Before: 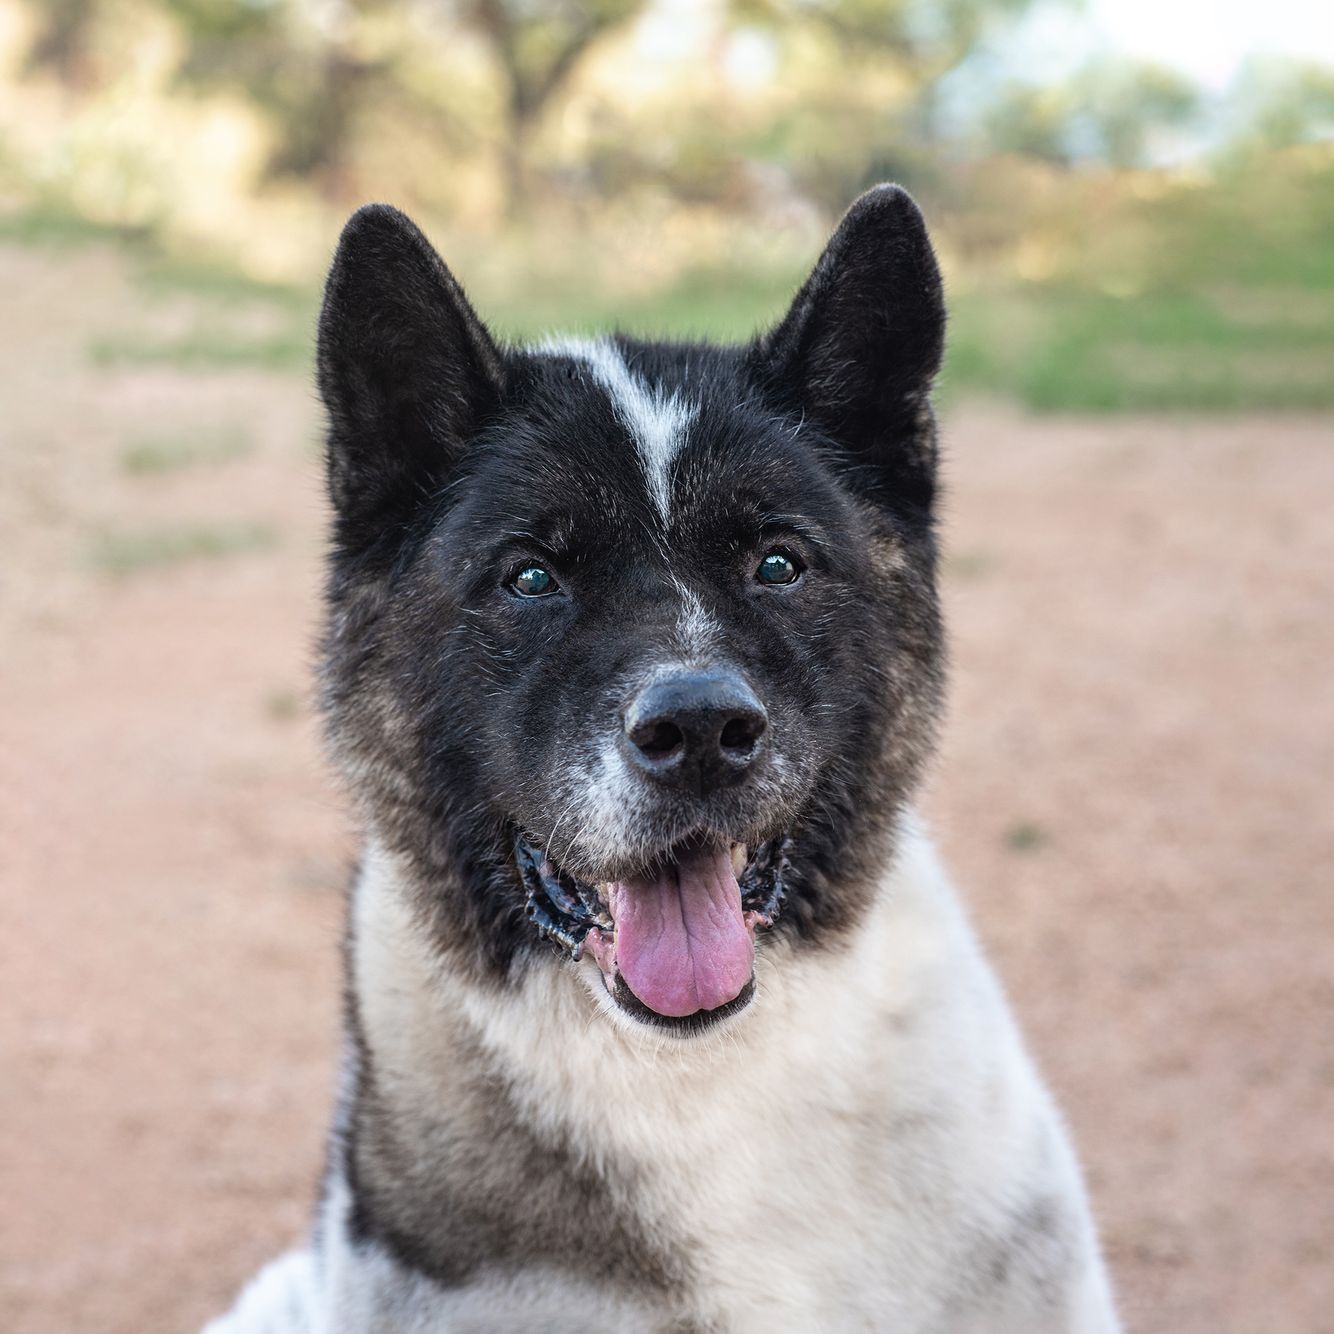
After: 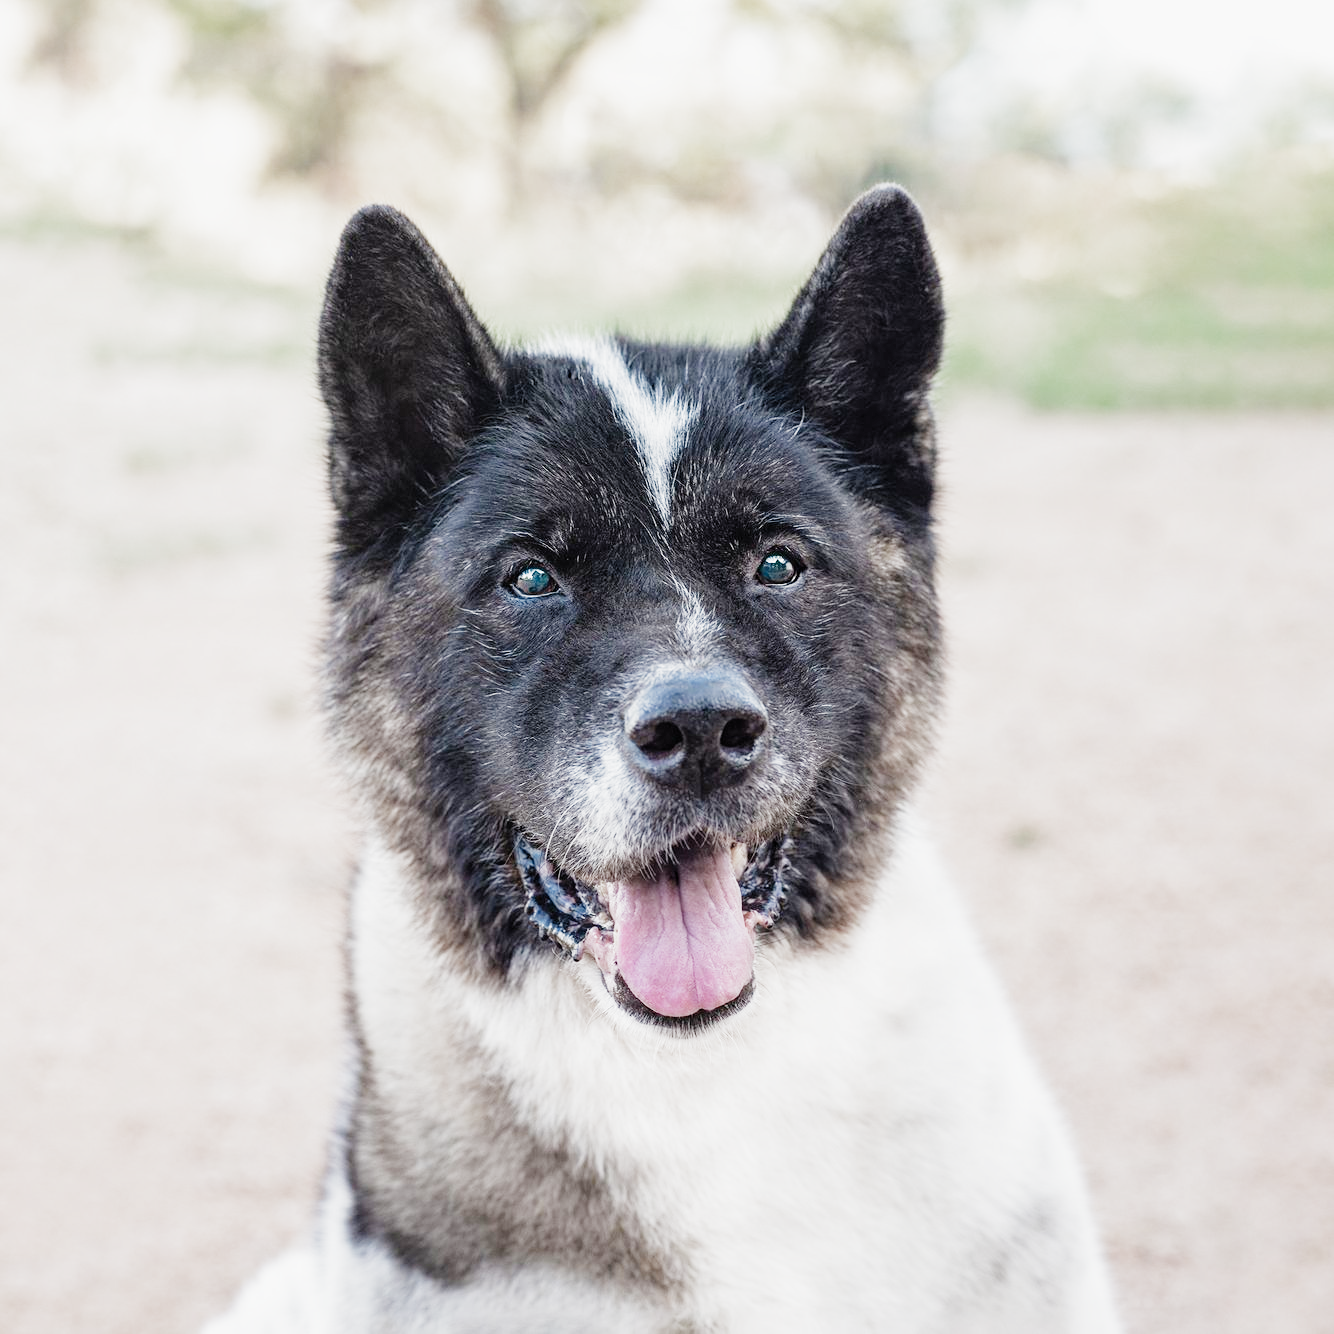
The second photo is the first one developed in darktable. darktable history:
exposure: black level correction 0, exposure 1.522 EV, compensate highlight preservation false
tone equalizer: edges refinement/feathering 500, mask exposure compensation -1.57 EV, preserve details no
filmic rgb: black relative exposure -7.65 EV, white relative exposure 4.56 EV, hardness 3.61, add noise in highlights 0.001, preserve chrominance no, color science v3 (2019), use custom middle-gray values true, contrast in highlights soft
